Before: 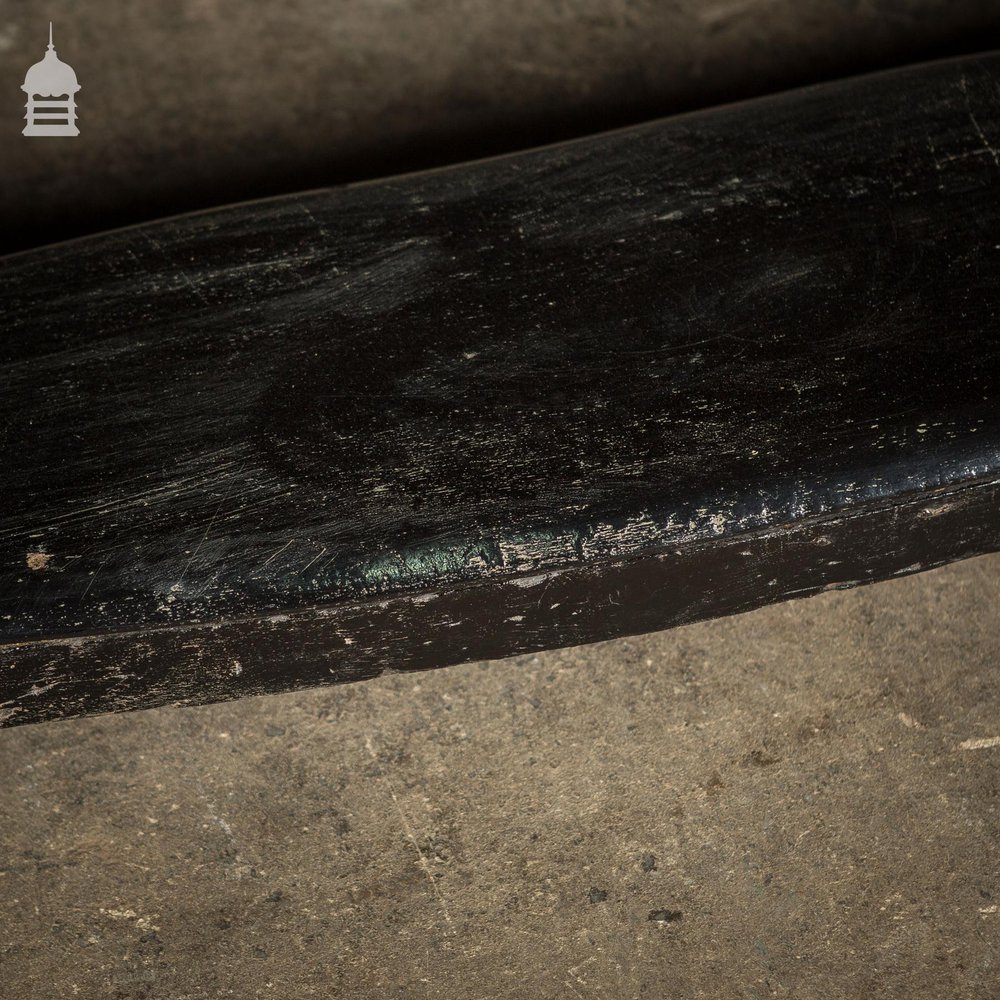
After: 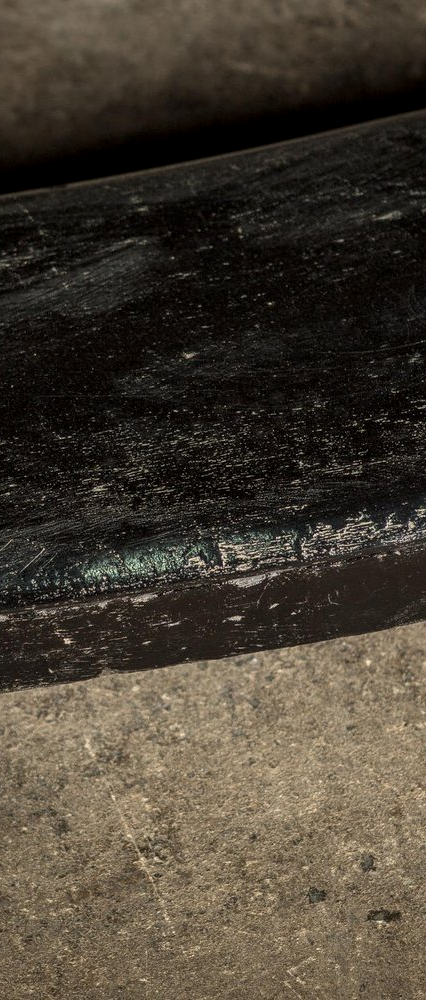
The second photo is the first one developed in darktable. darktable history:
local contrast: detail 130%
crop: left 28.198%, right 29.13%
